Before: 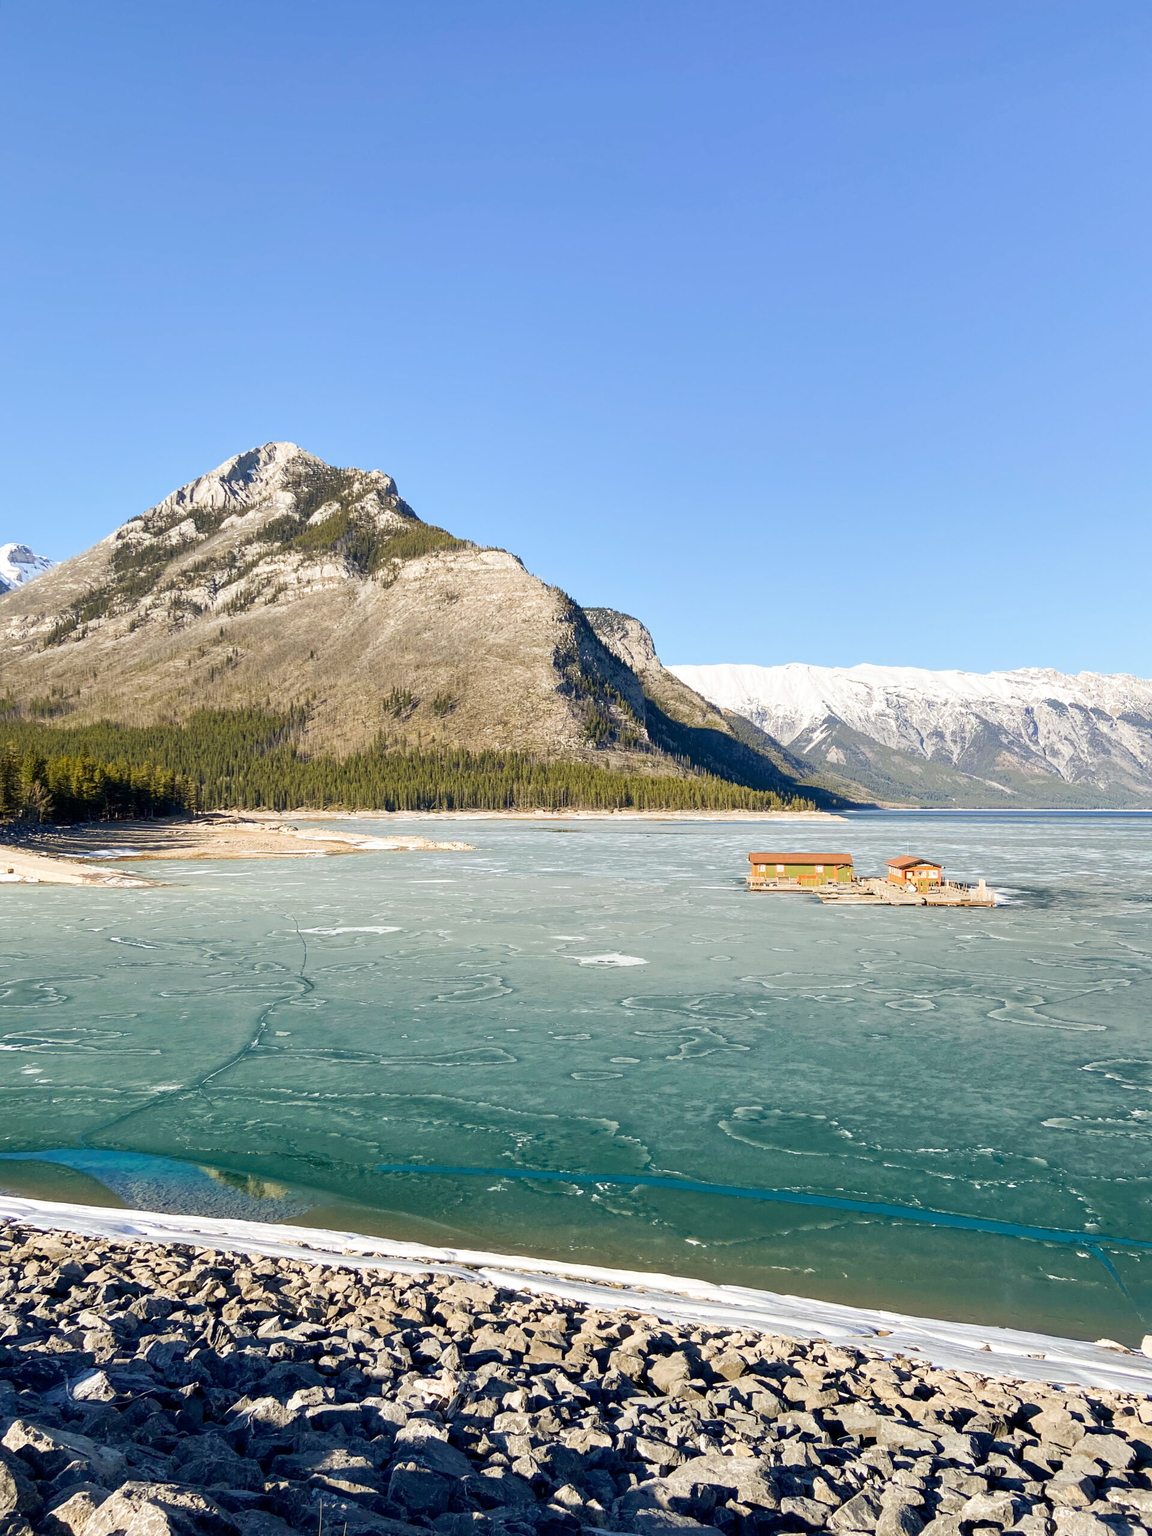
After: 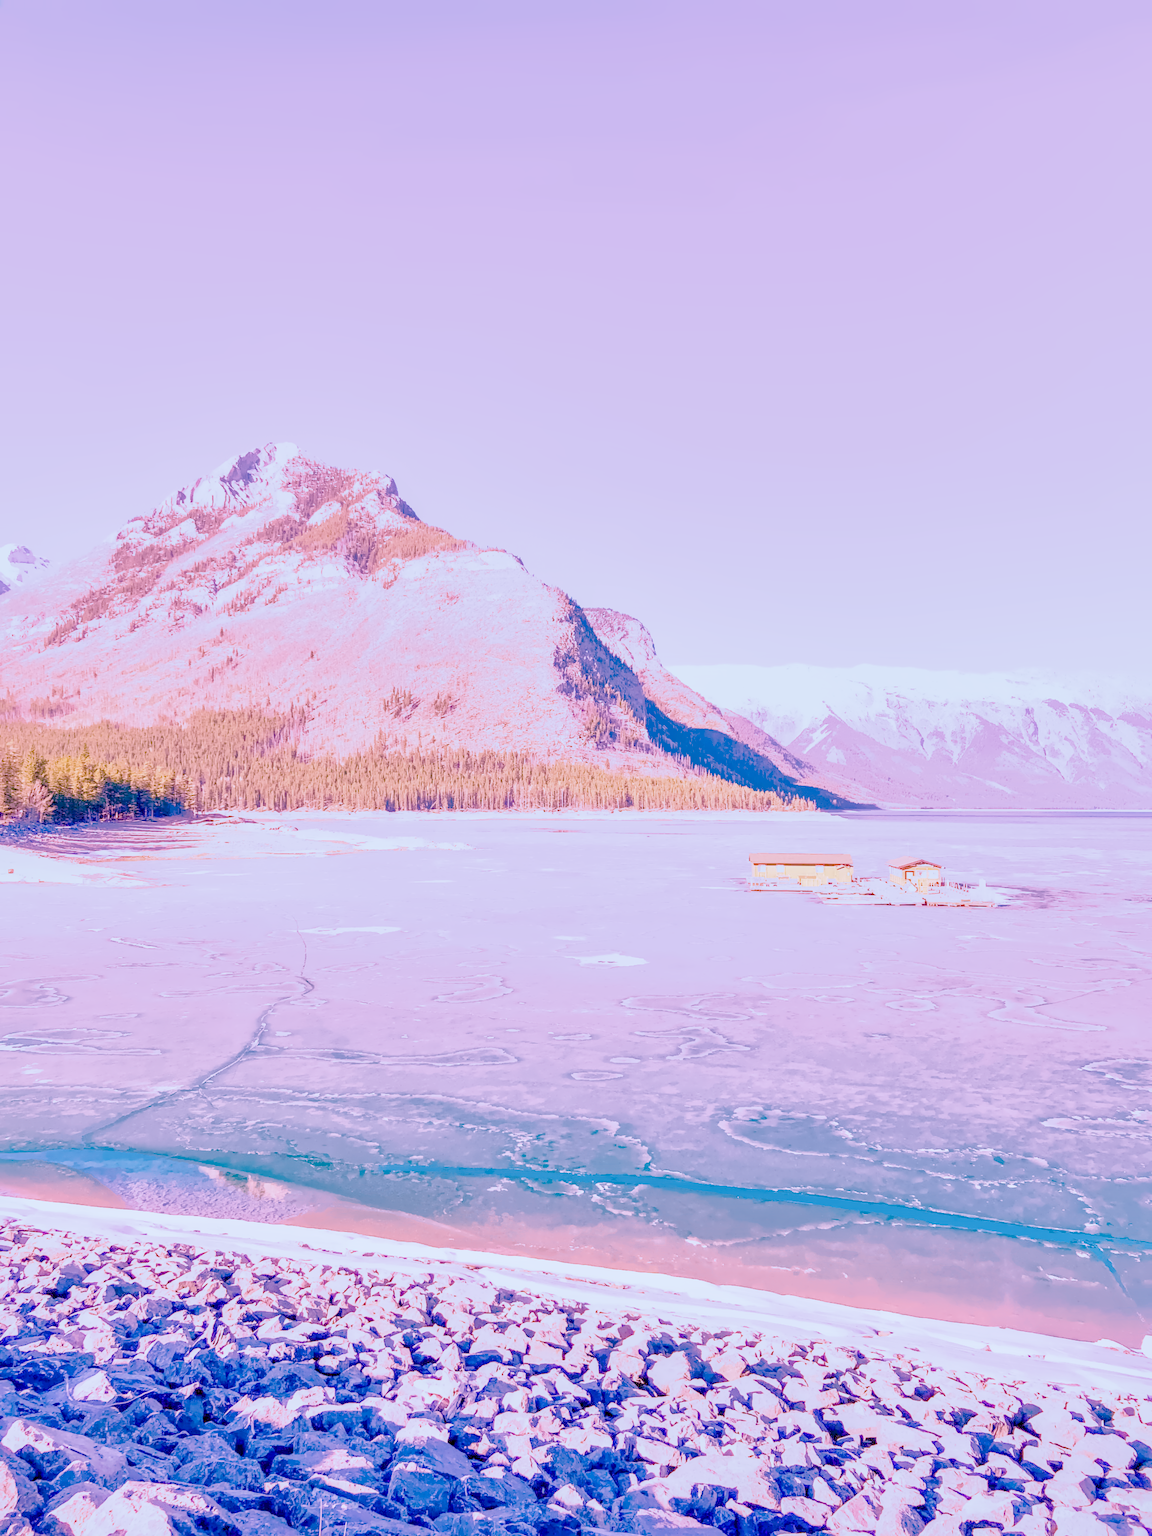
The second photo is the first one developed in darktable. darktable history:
local contrast: on, module defaults
color calibration: x 0.38, y 0.391, temperature 4086.74 K
denoise (profiled): preserve shadows 1.52, scattering 0.002, a [-1, 0, 0], compensate highlight preservation false
exposure: black level correction 0, exposure 0.7 EV, compensate exposure bias true, compensate highlight preservation false
filmic rgb: black relative exposure -7.65 EV, white relative exposure 4.56 EV, hardness 3.61
highlight reconstruction: on, module defaults
lens correction: scale 1.01, crop 1, focal 85, aperture 4.5, distance 2.07, camera "Canon EOS RP", lens "Canon RF 85mm F2 MACRO IS STM"
white balance: red 2.229, blue 1.46
velvia: on, module defaults
color balance rgb: perceptual saturation grading › global saturation 20%, perceptual saturation grading › highlights -50%, perceptual saturation grading › shadows 30%, perceptual brilliance grading › global brilliance 10%, perceptual brilliance grading › shadows 15%
shadows and highlights: on, module defaults
haze removal: compatibility mode true, adaptive false
